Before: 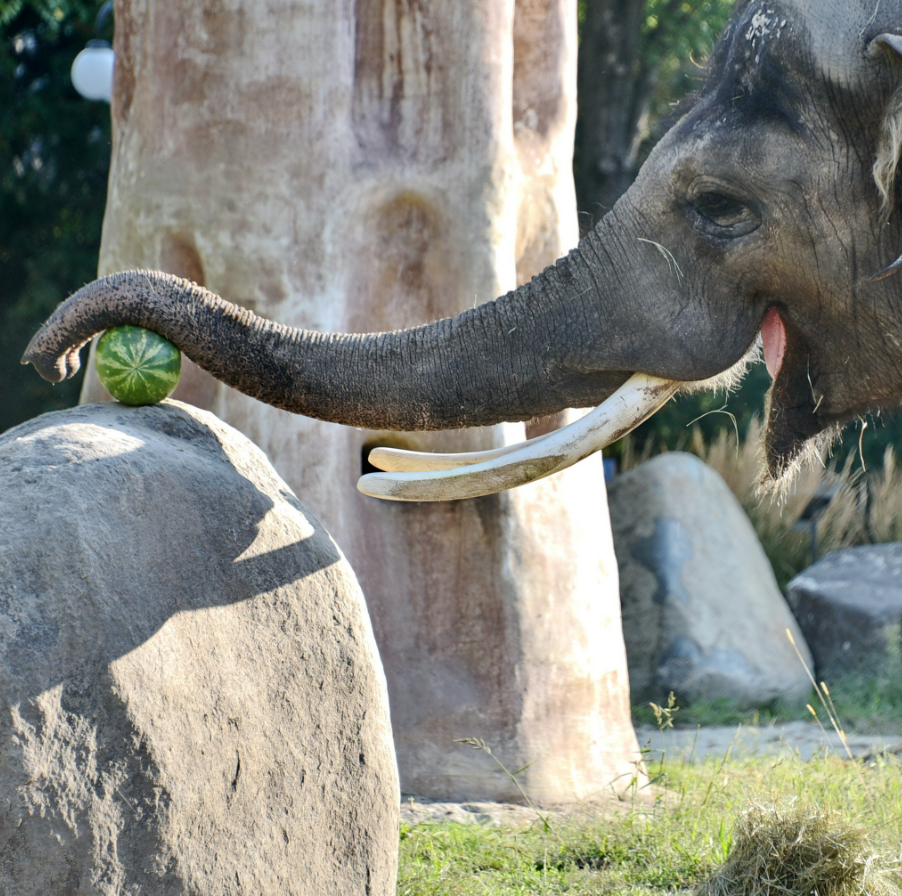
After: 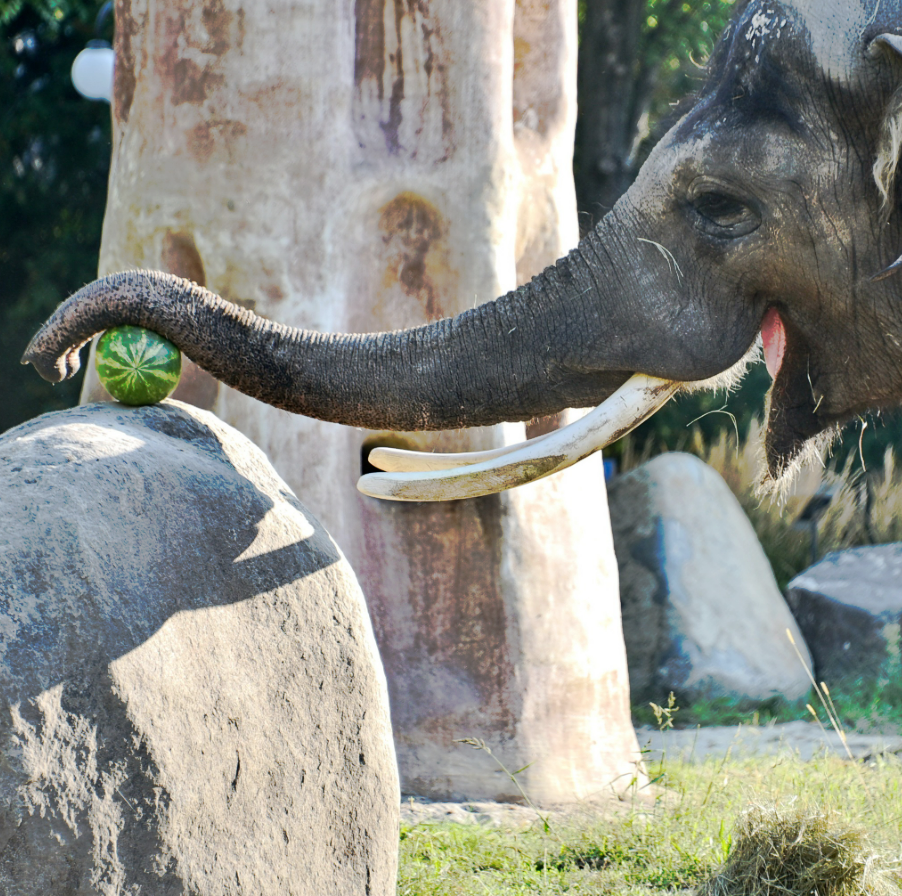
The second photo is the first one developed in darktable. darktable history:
tone curve: curves: ch0 [(0, 0) (0.003, 0.003) (0.011, 0.011) (0.025, 0.024) (0.044, 0.044) (0.069, 0.068) (0.1, 0.098) (0.136, 0.133) (0.177, 0.174) (0.224, 0.22) (0.277, 0.272) (0.335, 0.329) (0.399, 0.392) (0.468, 0.46) (0.543, 0.607) (0.623, 0.676) (0.709, 0.75) (0.801, 0.828) (0.898, 0.912) (1, 1)], preserve colors none
